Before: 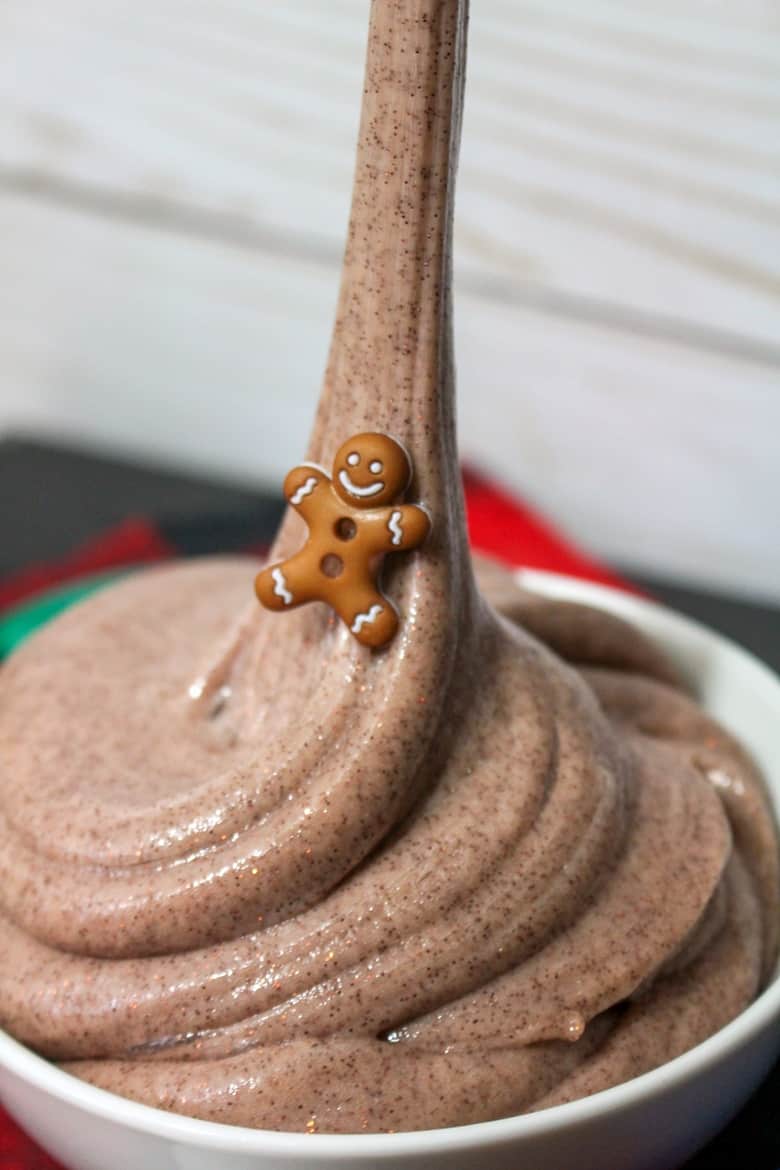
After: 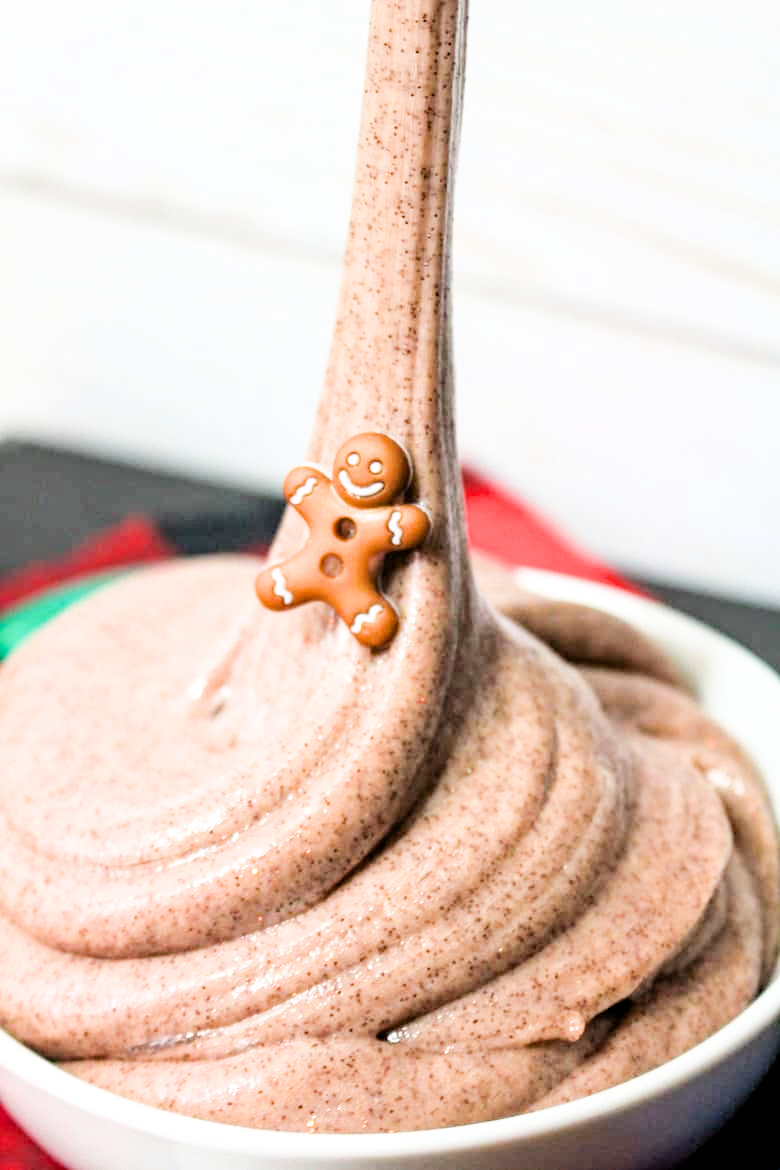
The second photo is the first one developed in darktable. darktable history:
tone equalizer: on, module defaults
haze removal: adaptive false
filmic rgb: black relative exposure -5 EV, hardness 2.88, contrast 1.3, highlights saturation mix -30%
exposure: black level correction 0, exposure 1.741 EV, compensate exposure bias true, compensate highlight preservation false
